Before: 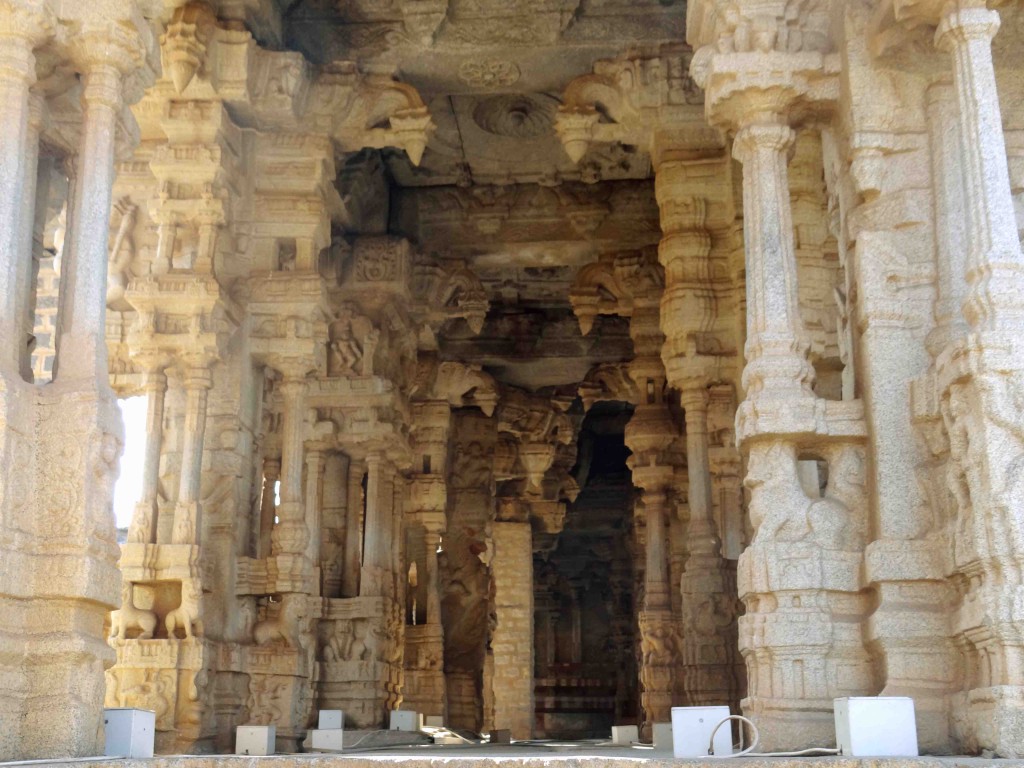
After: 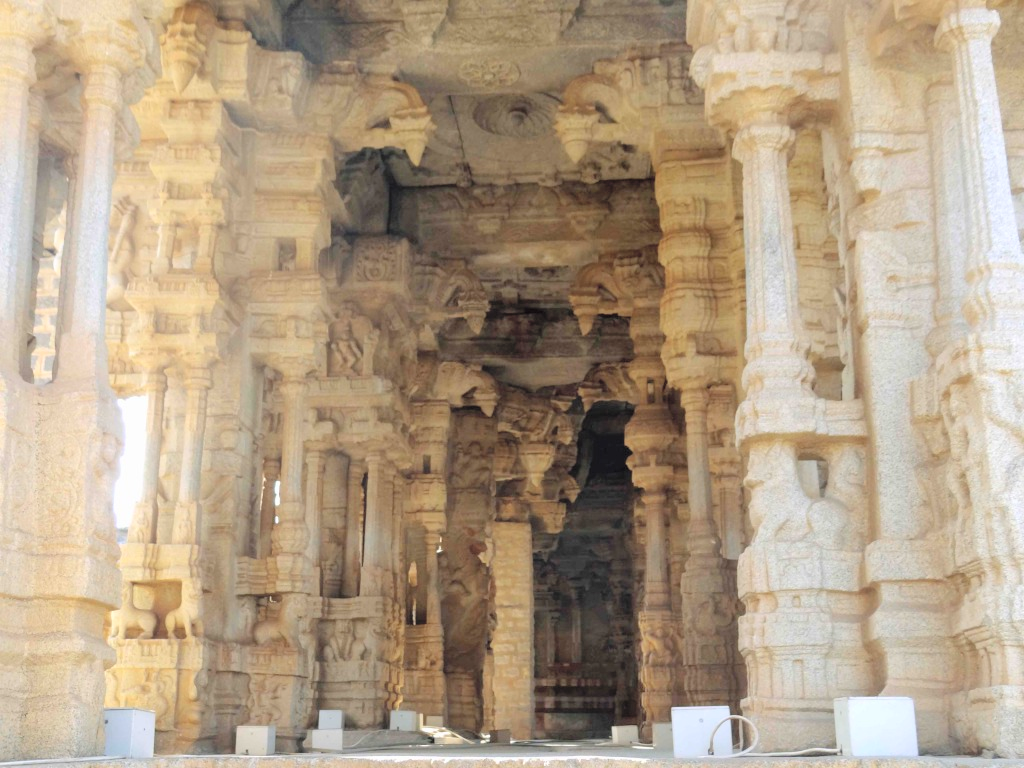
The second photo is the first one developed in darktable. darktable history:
contrast brightness saturation: brightness 0.284
exposure: compensate highlight preservation false
